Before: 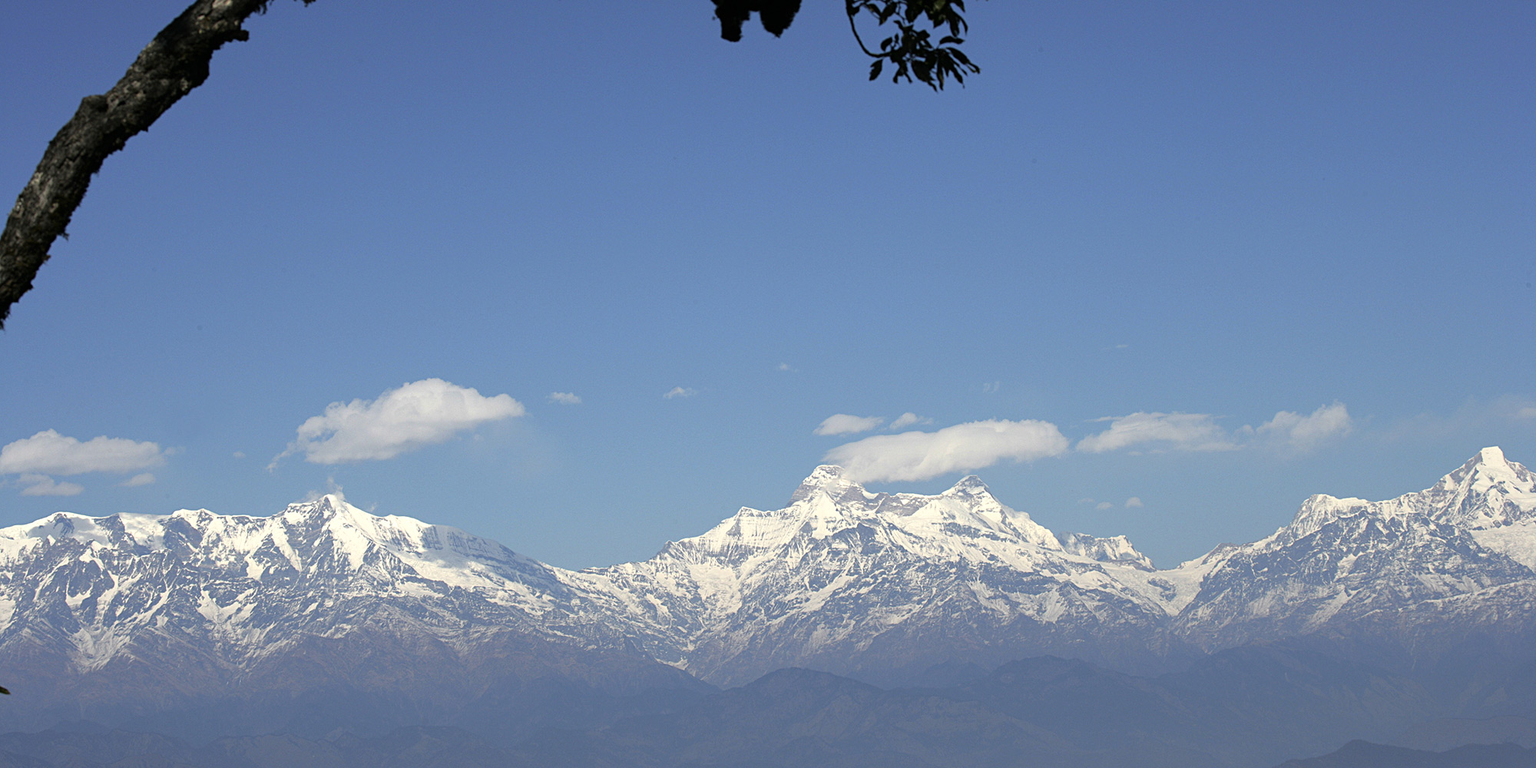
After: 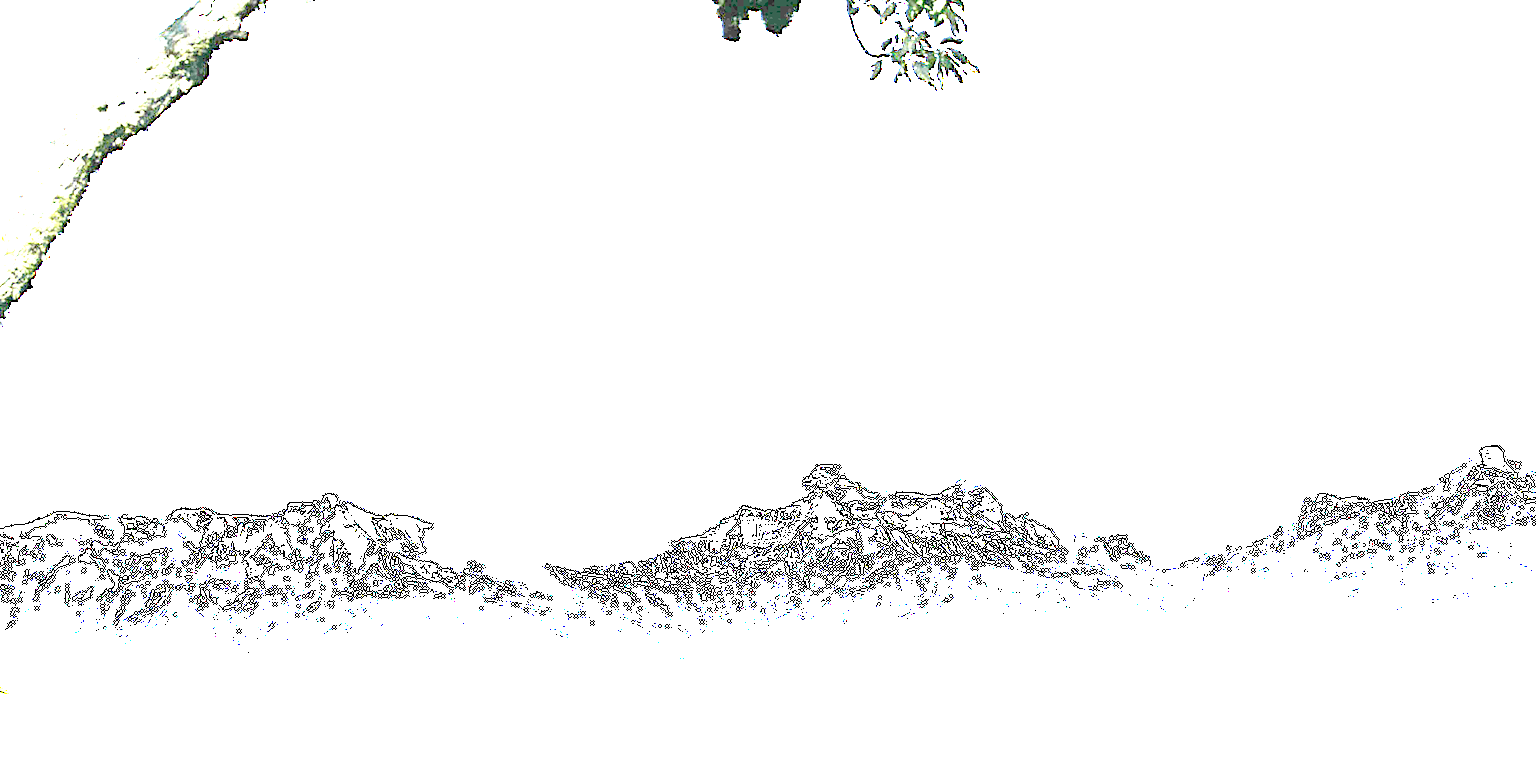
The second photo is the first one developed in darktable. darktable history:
contrast brightness saturation: contrast 0.08, saturation 0.2
exposure: exposure 8 EV, compensate highlight preservation false
color balance rgb: perceptual saturation grading › highlights -31.88%, perceptual saturation grading › mid-tones 5.8%, perceptual saturation grading › shadows 18.12%, perceptual brilliance grading › highlights 3.62%, perceptual brilliance grading › mid-tones -18.12%, perceptual brilliance grading › shadows -41.3%
